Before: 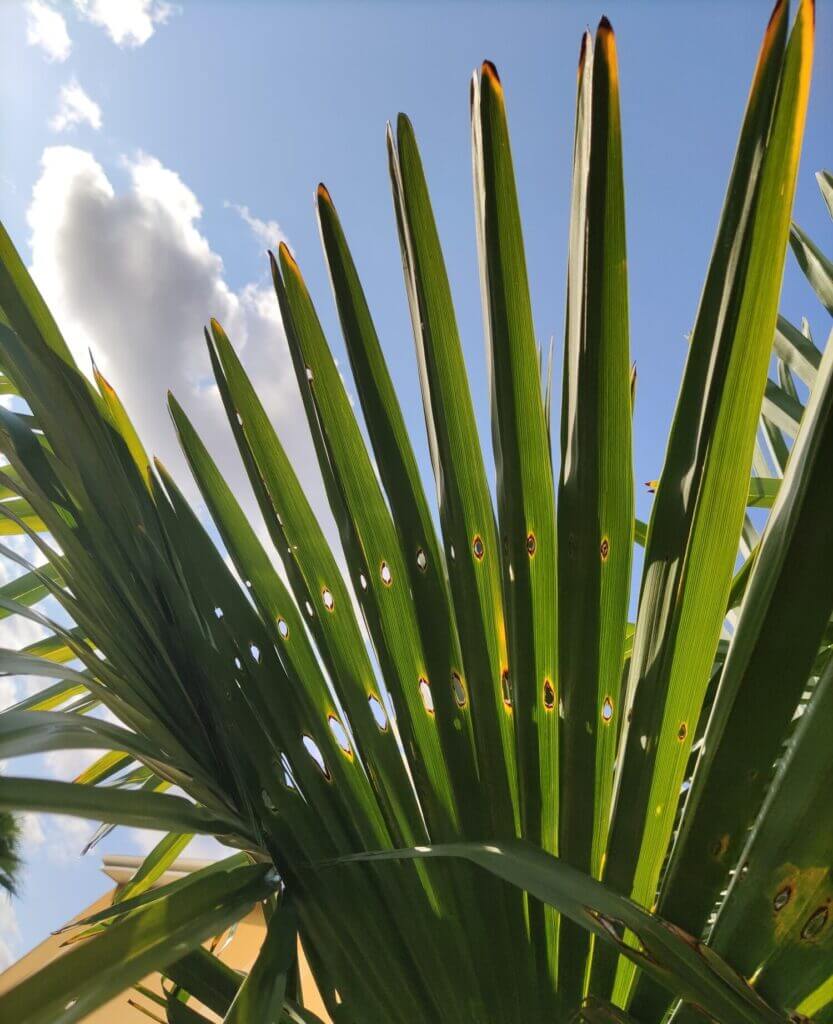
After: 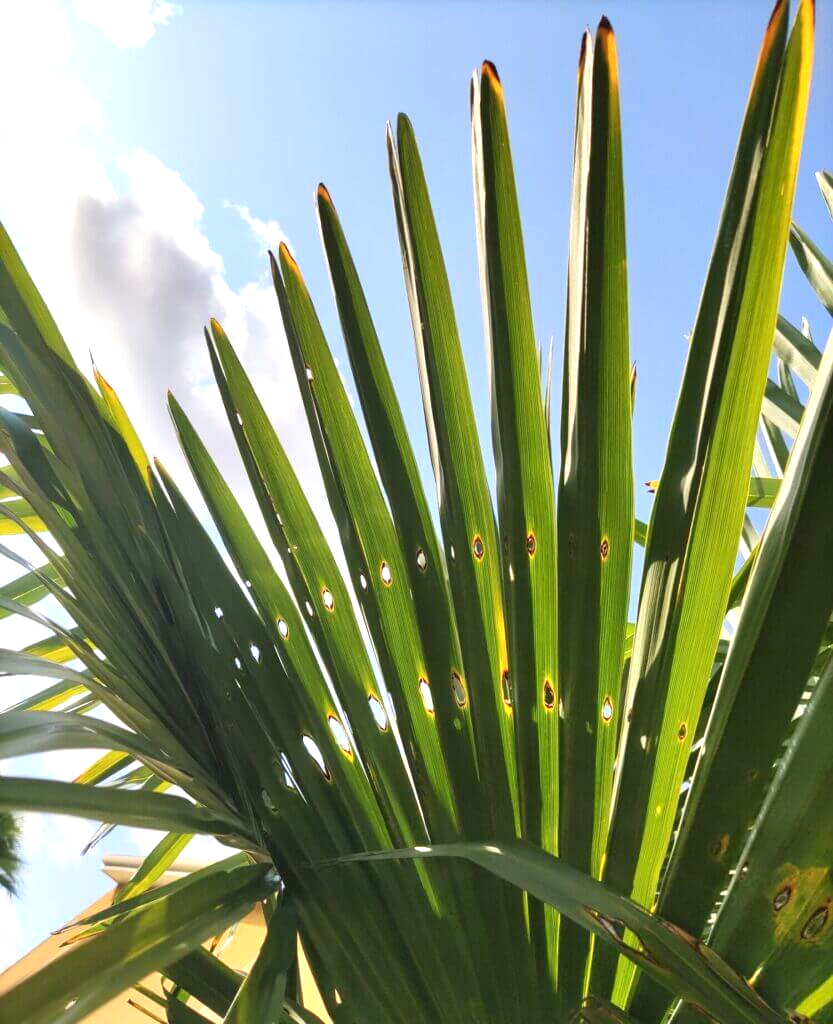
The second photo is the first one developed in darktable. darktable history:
exposure: exposure 0.767 EV, compensate exposure bias true, compensate highlight preservation false
